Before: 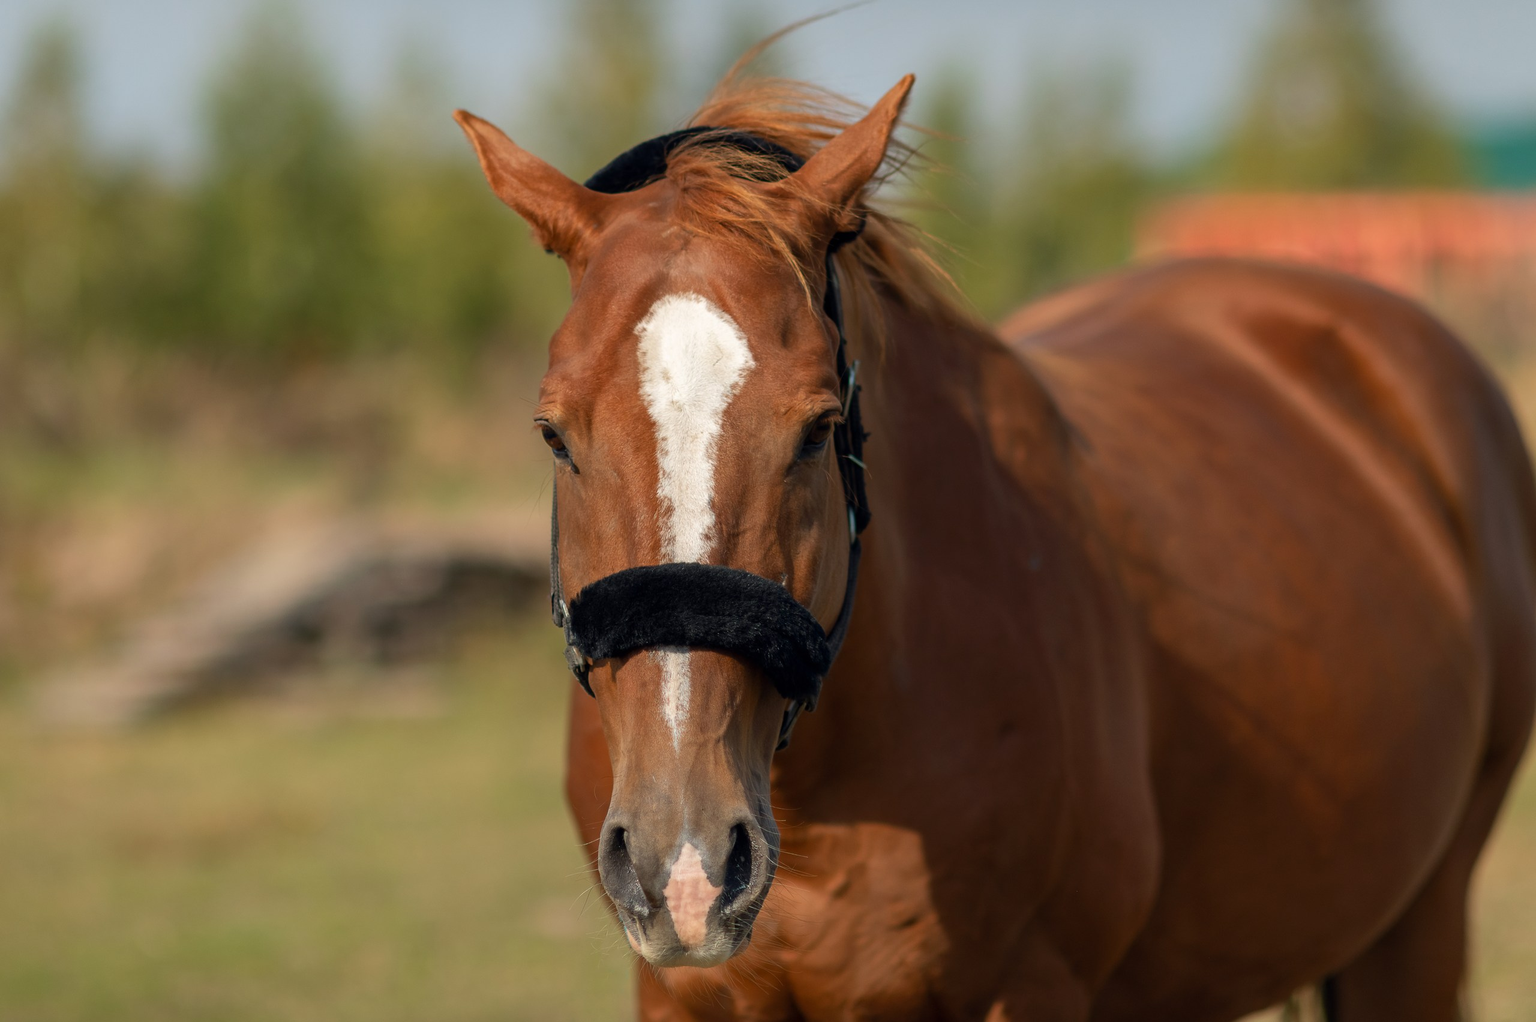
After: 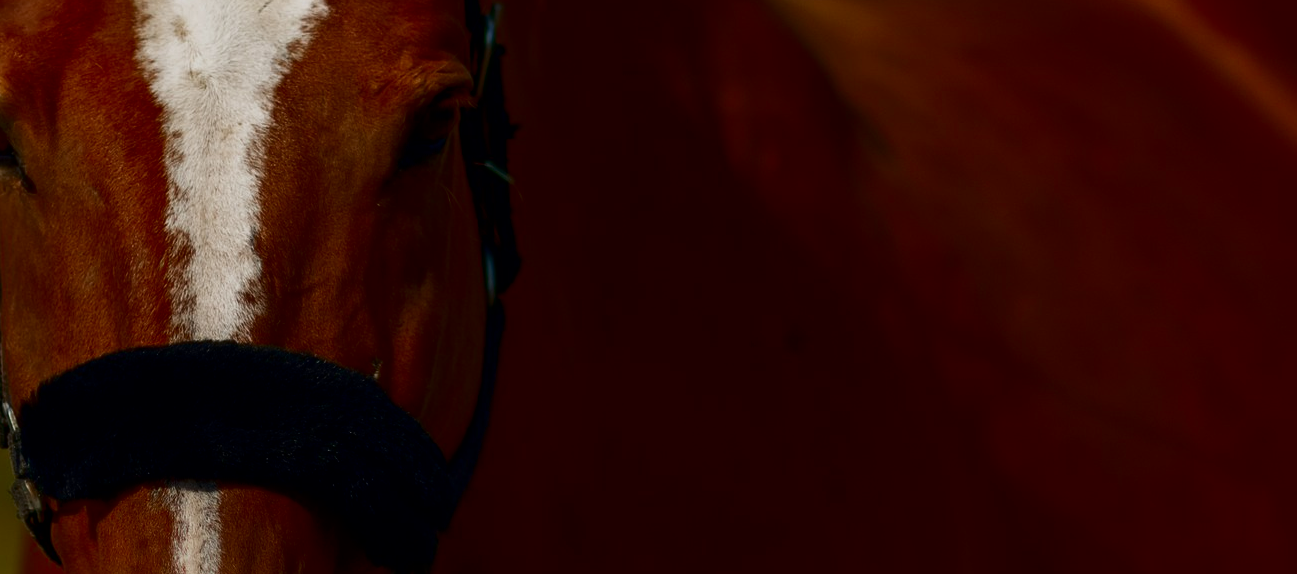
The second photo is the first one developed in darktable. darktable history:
crop: left 36.346%, top 35.061%, right 12.978%, bottom 31.189%
contrast brightness saturation: contrast 0.091, brightness -0.594, saturation 0.166
filmic rgb: black relative exposure -11.38 EV, white relative exposure 3.23 EV, hardness 6.68
